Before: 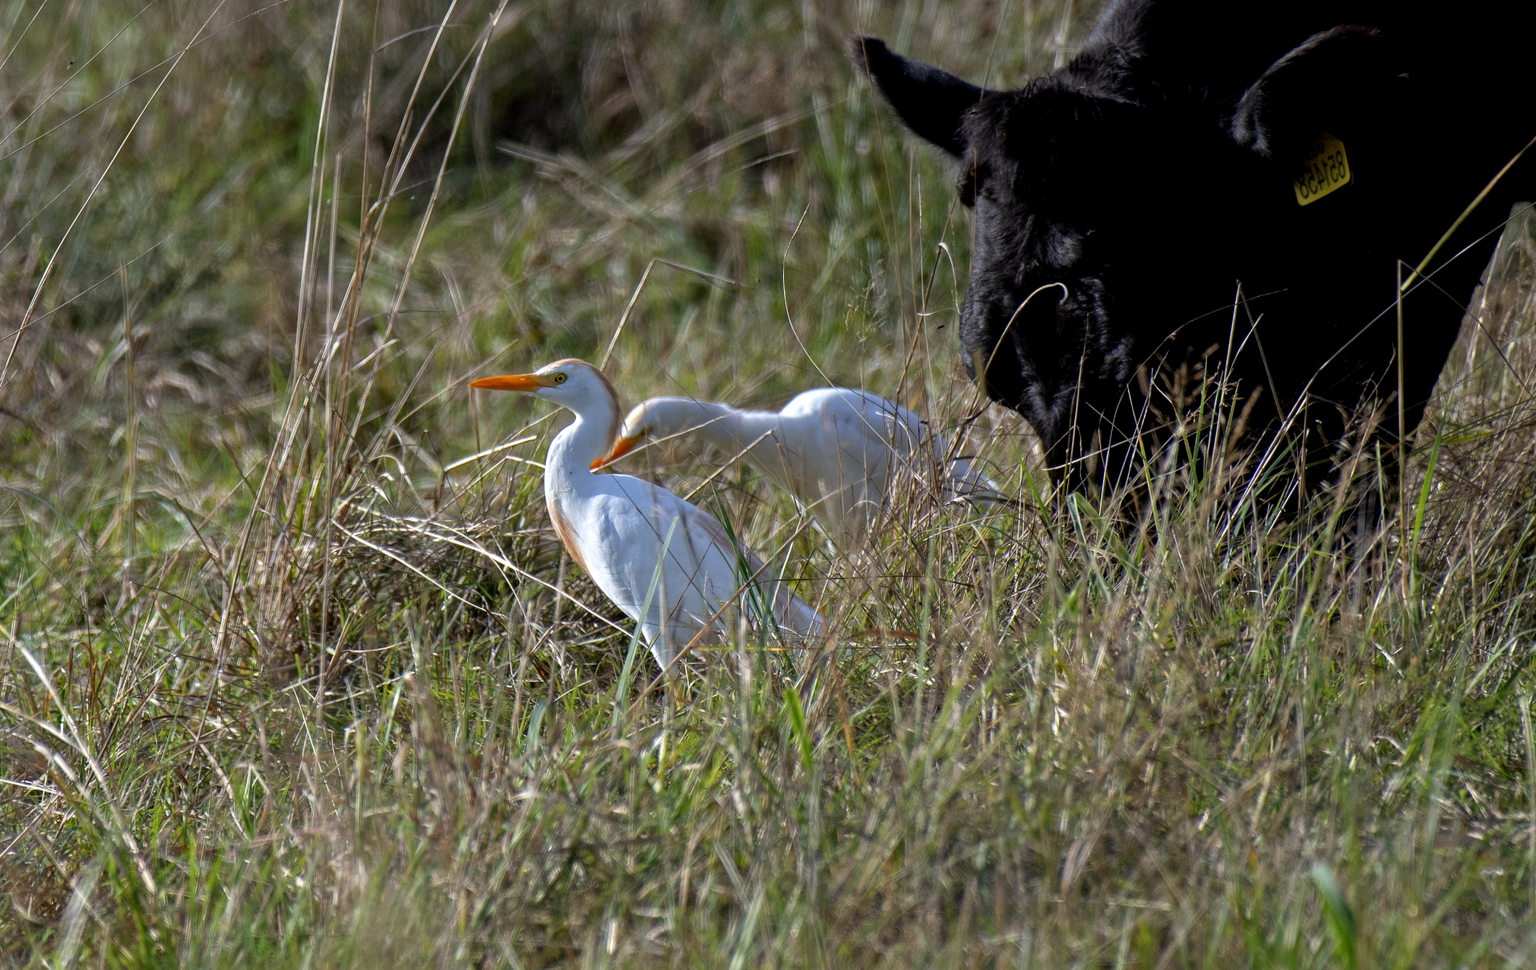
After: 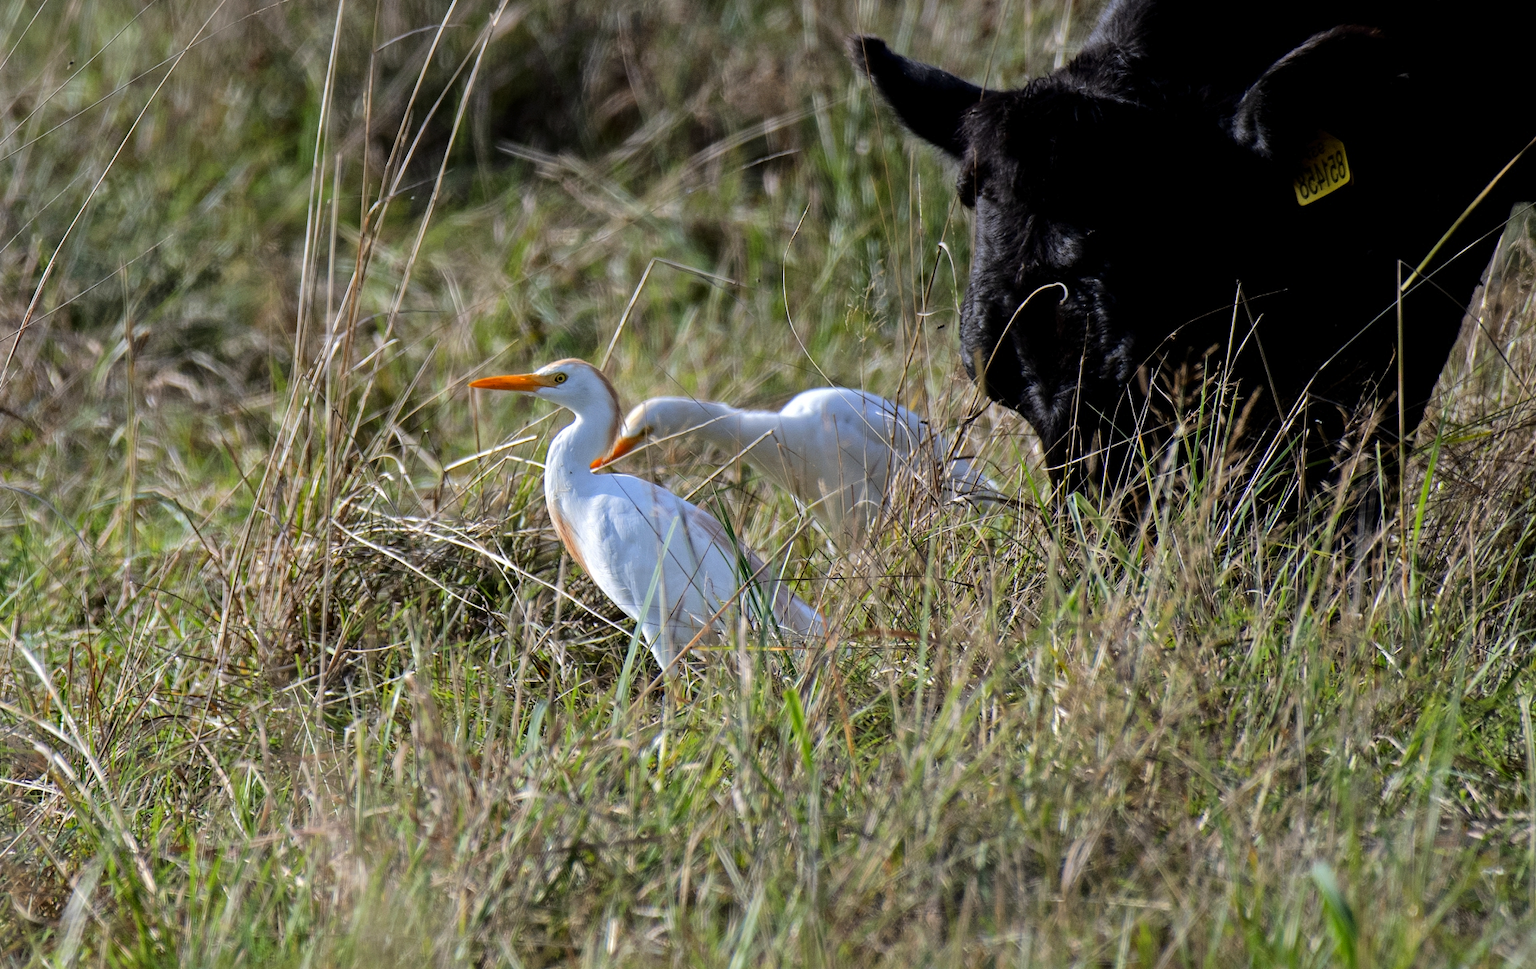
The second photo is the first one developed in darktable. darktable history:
tone curve: curves: ch0 [(0, 0) (0.003, 0.009) (0.011, 0.013) (0.025, 0.022) (0.044, 0.039) (0.069, 0.055) (0.1, 0.077) (0.136, 0.113) (0.177, 0.158) (0.224, 0.213) (0.277, 0.289) (0.335, 0.367) (0.399, 0.451) (0.468, 0.532) (0.543, 0.615) (0.623, 0.696) (0.709, 0.755) (0.801, 0.818) (0.898, 0.893) (1, 1)], color space Lab, linked channels, preserve colors none
